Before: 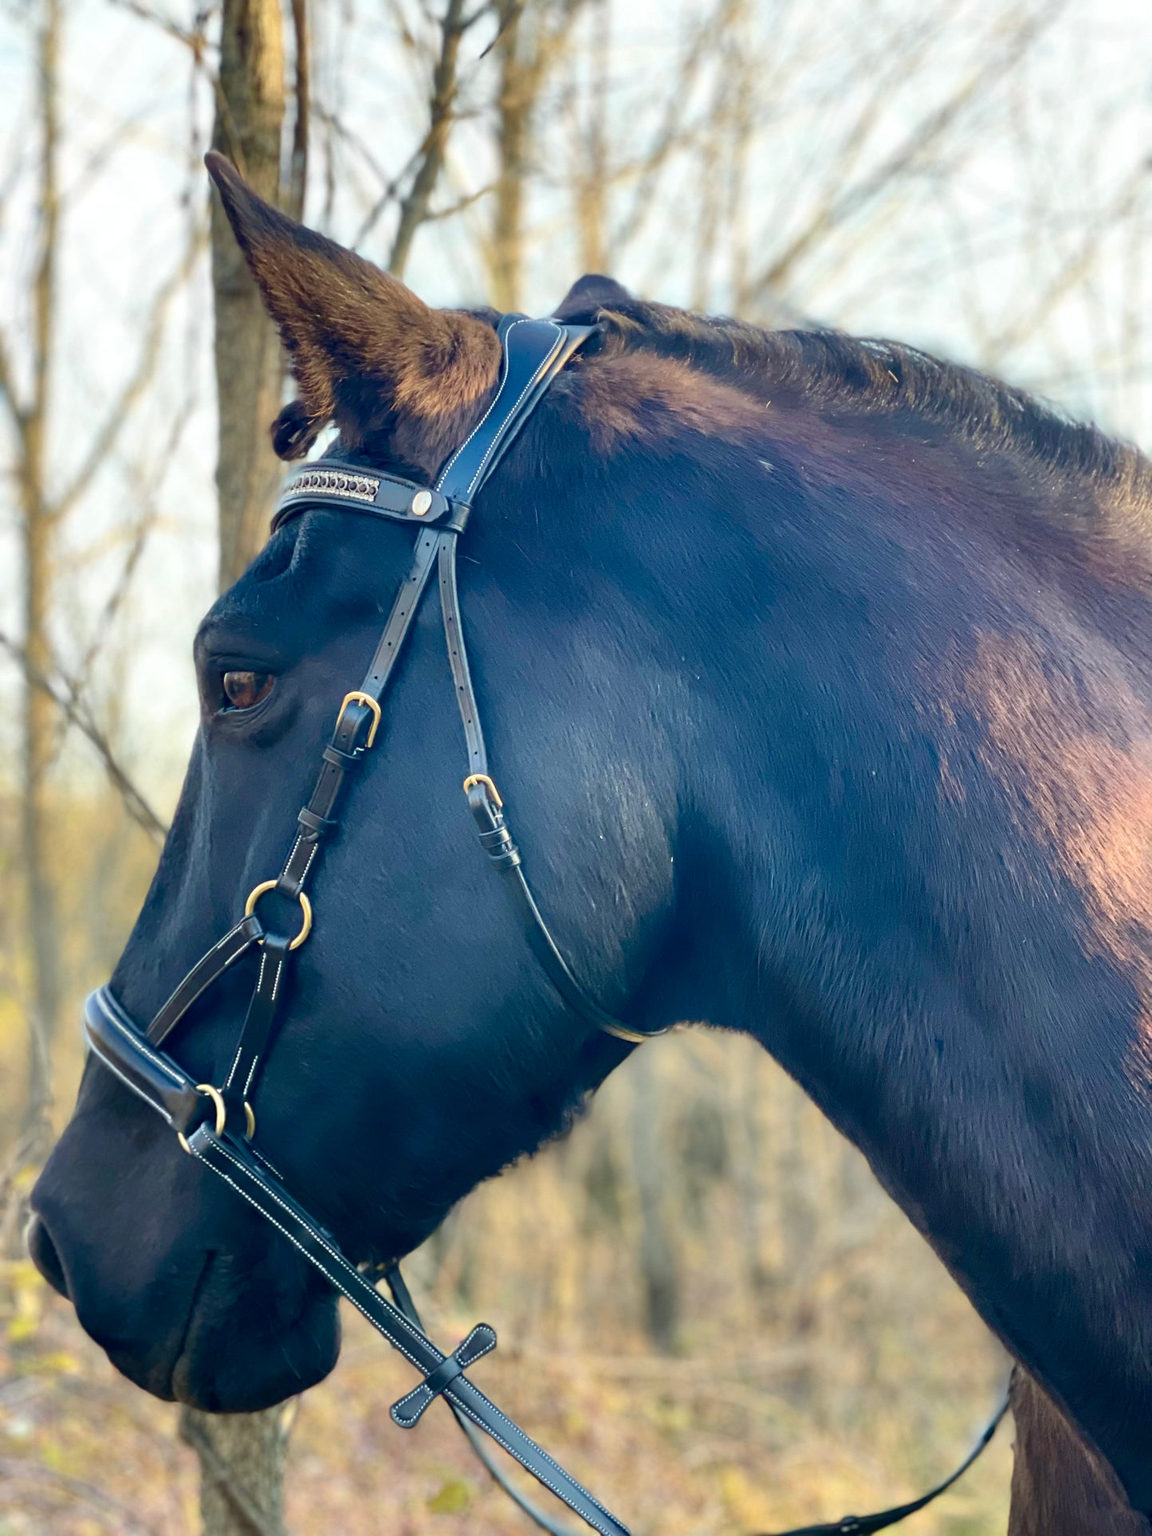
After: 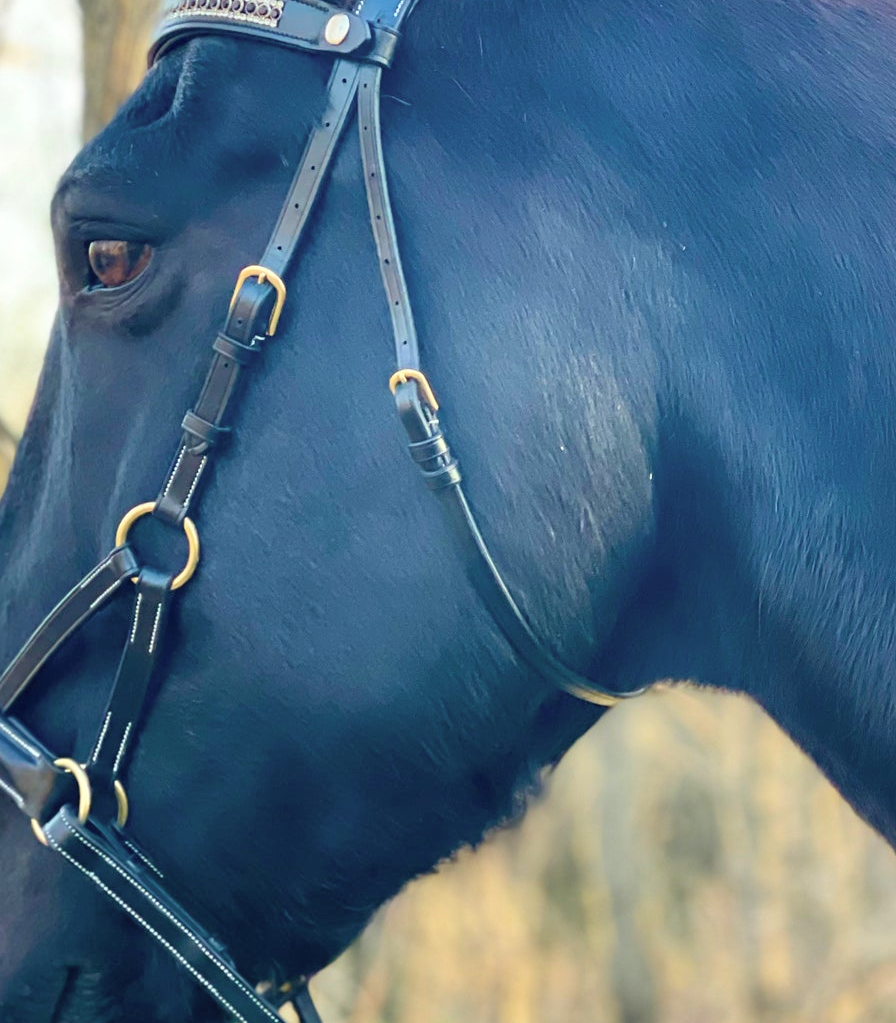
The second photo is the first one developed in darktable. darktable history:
contrast brightness saturation: brightness 0.15
velvia: strength 17%
crop: left 13.312%, top 31.28%, right 24.627%, bottom 15.582%
